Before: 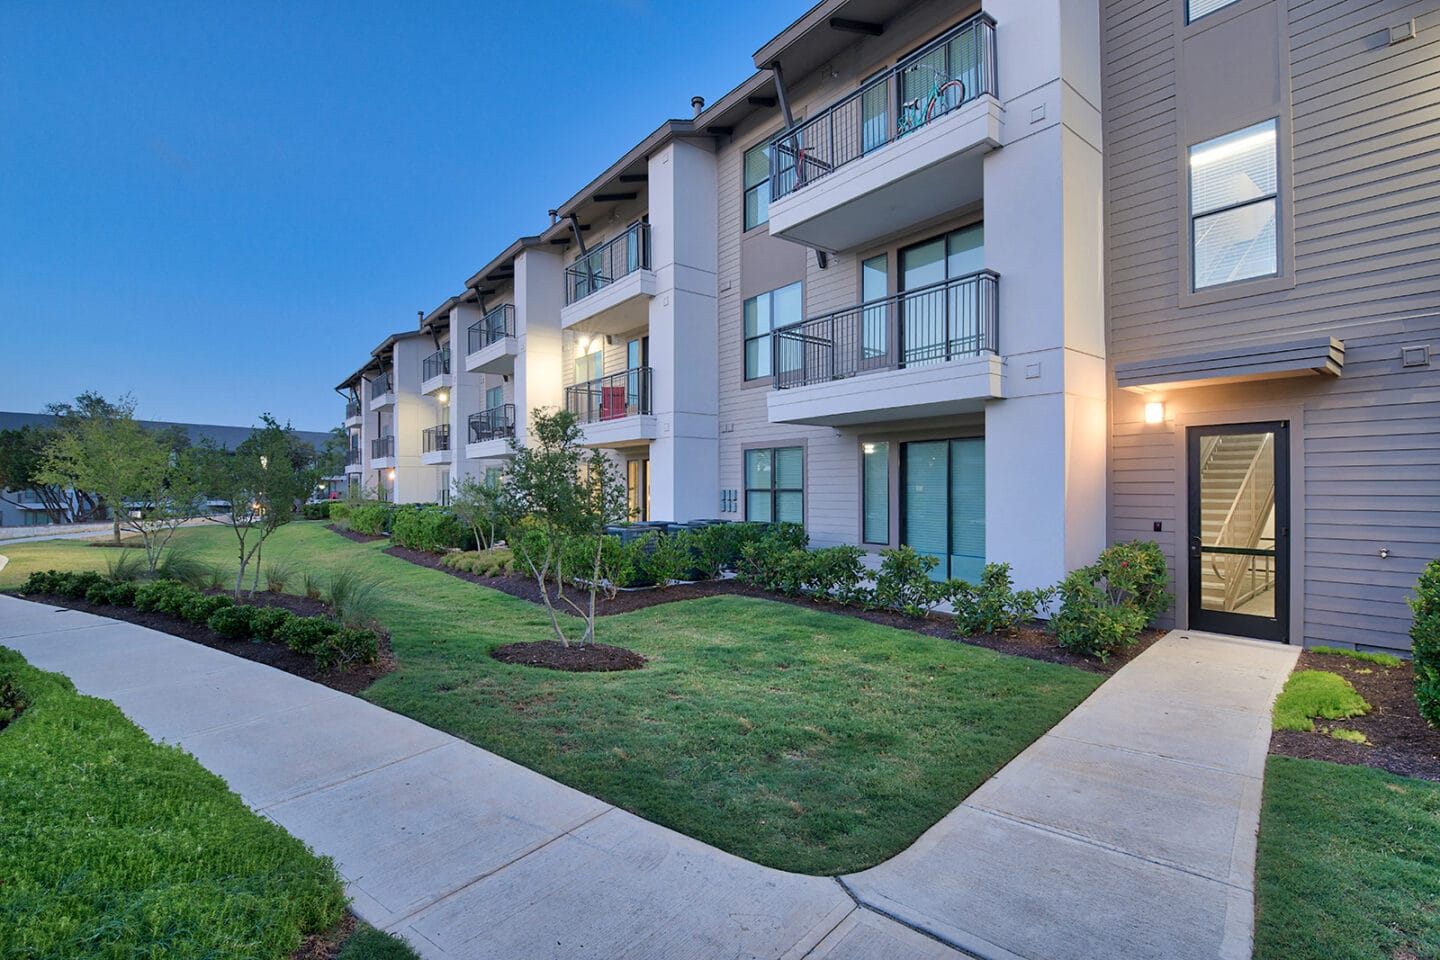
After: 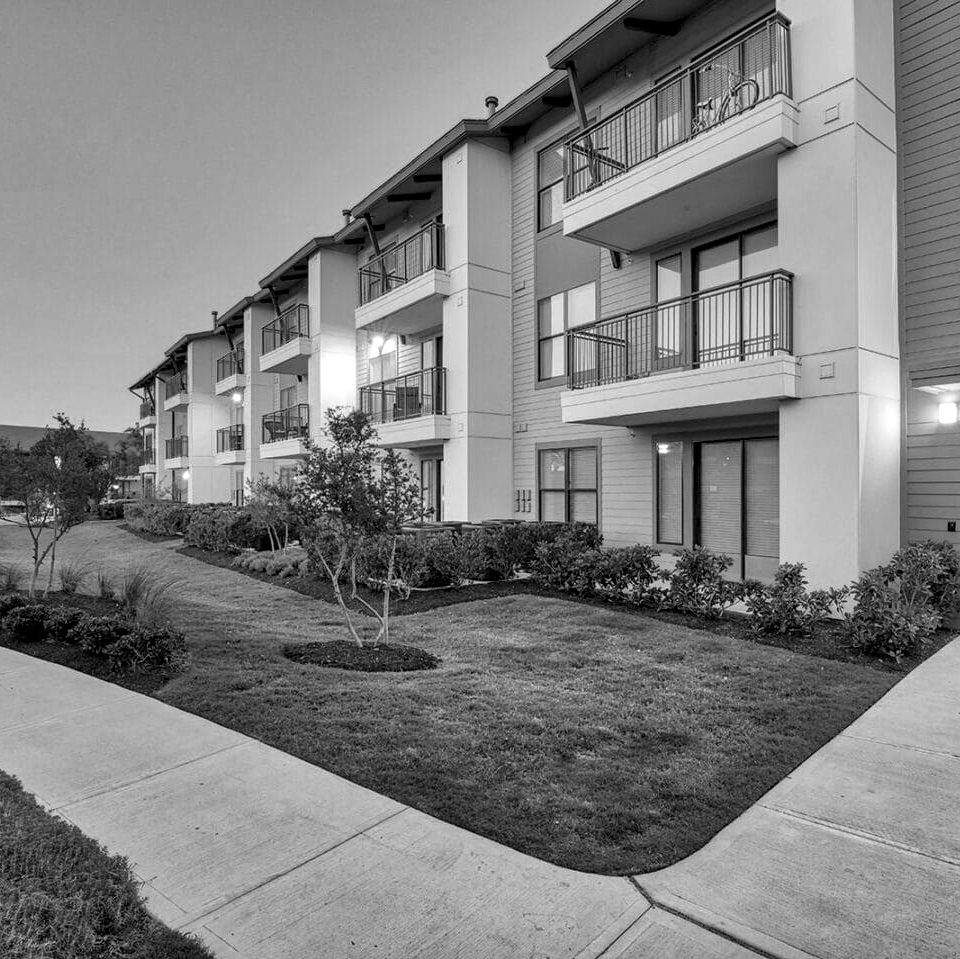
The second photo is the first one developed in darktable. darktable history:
crop and rotate: left 14.364%, right 18.958%
local contrast: detail 144%
shadows and highlights: shadows 59.14, soften with gaussian
color calibration: output gray [0.22, 0.42, 0.37, 0], illuminant as shot in camera, x 0.358, y 0.373, temperature 4628.91 K
